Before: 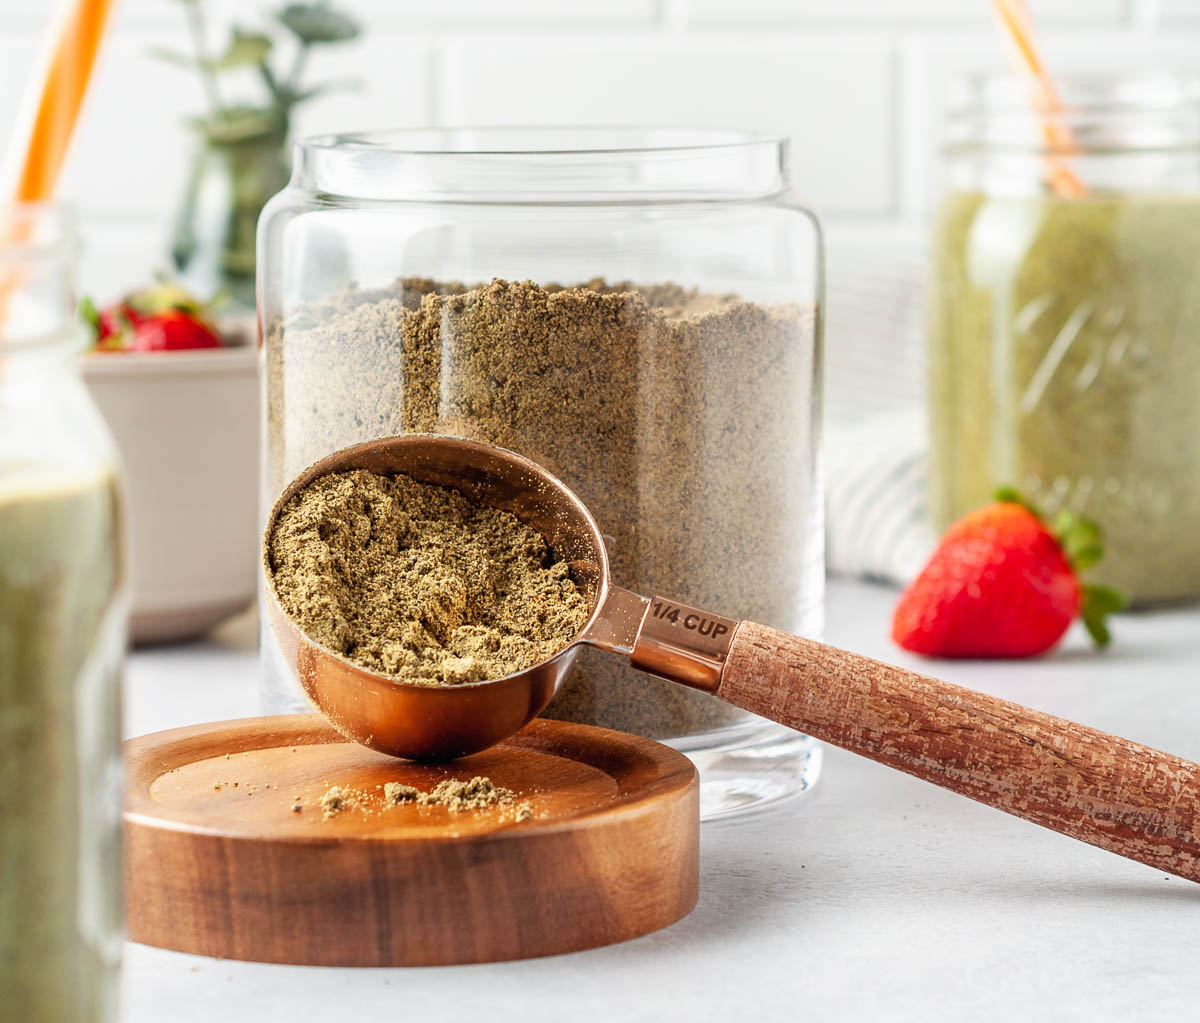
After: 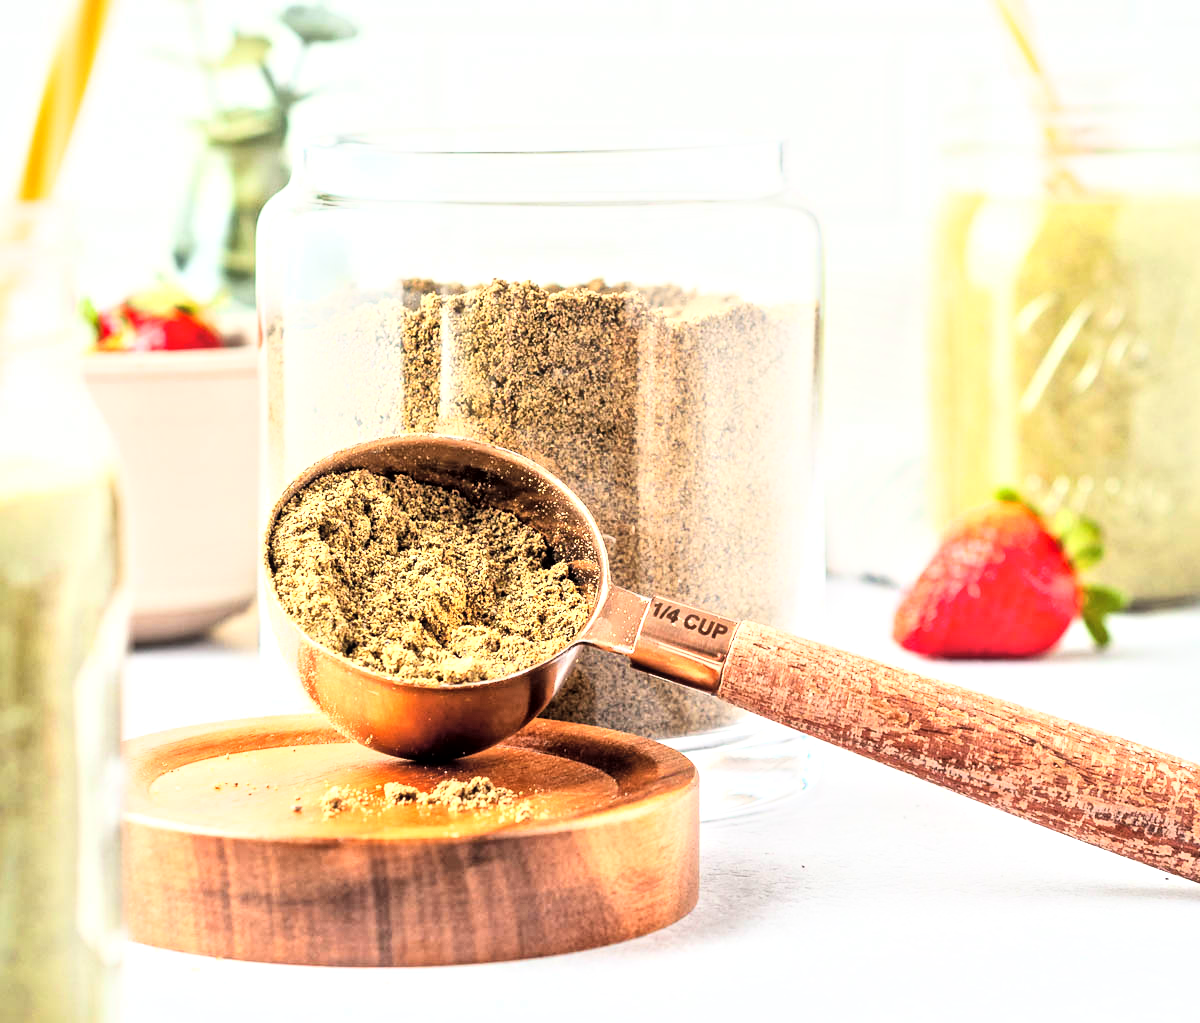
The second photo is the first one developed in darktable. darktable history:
contrast brightness saturation: brightness 0.147
local contrast: mode bilateral grid, contrast 20, coarseness 19, detail 163%, midtone range 0.2
base curve: curves: ch0 [(0, 0) (0.007, 0.004) (0.027, 0.03) (0.046, 0.07) (0.207, 0.54) (0.442, 0.872) (0.673, 0.972) (1, 1)]
